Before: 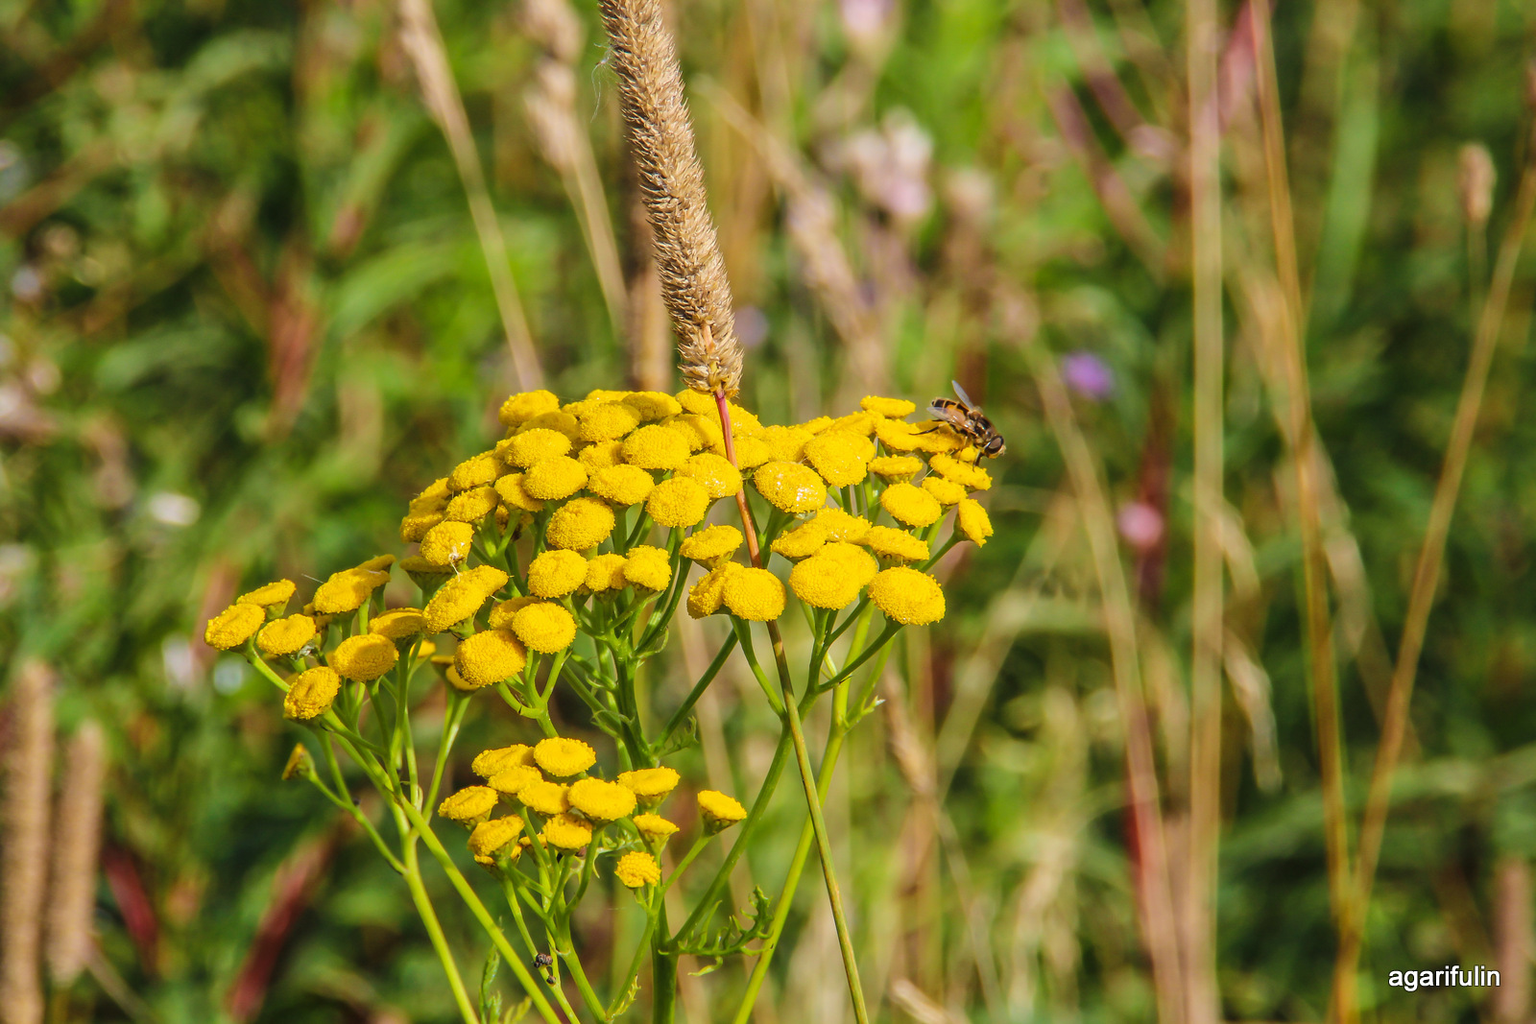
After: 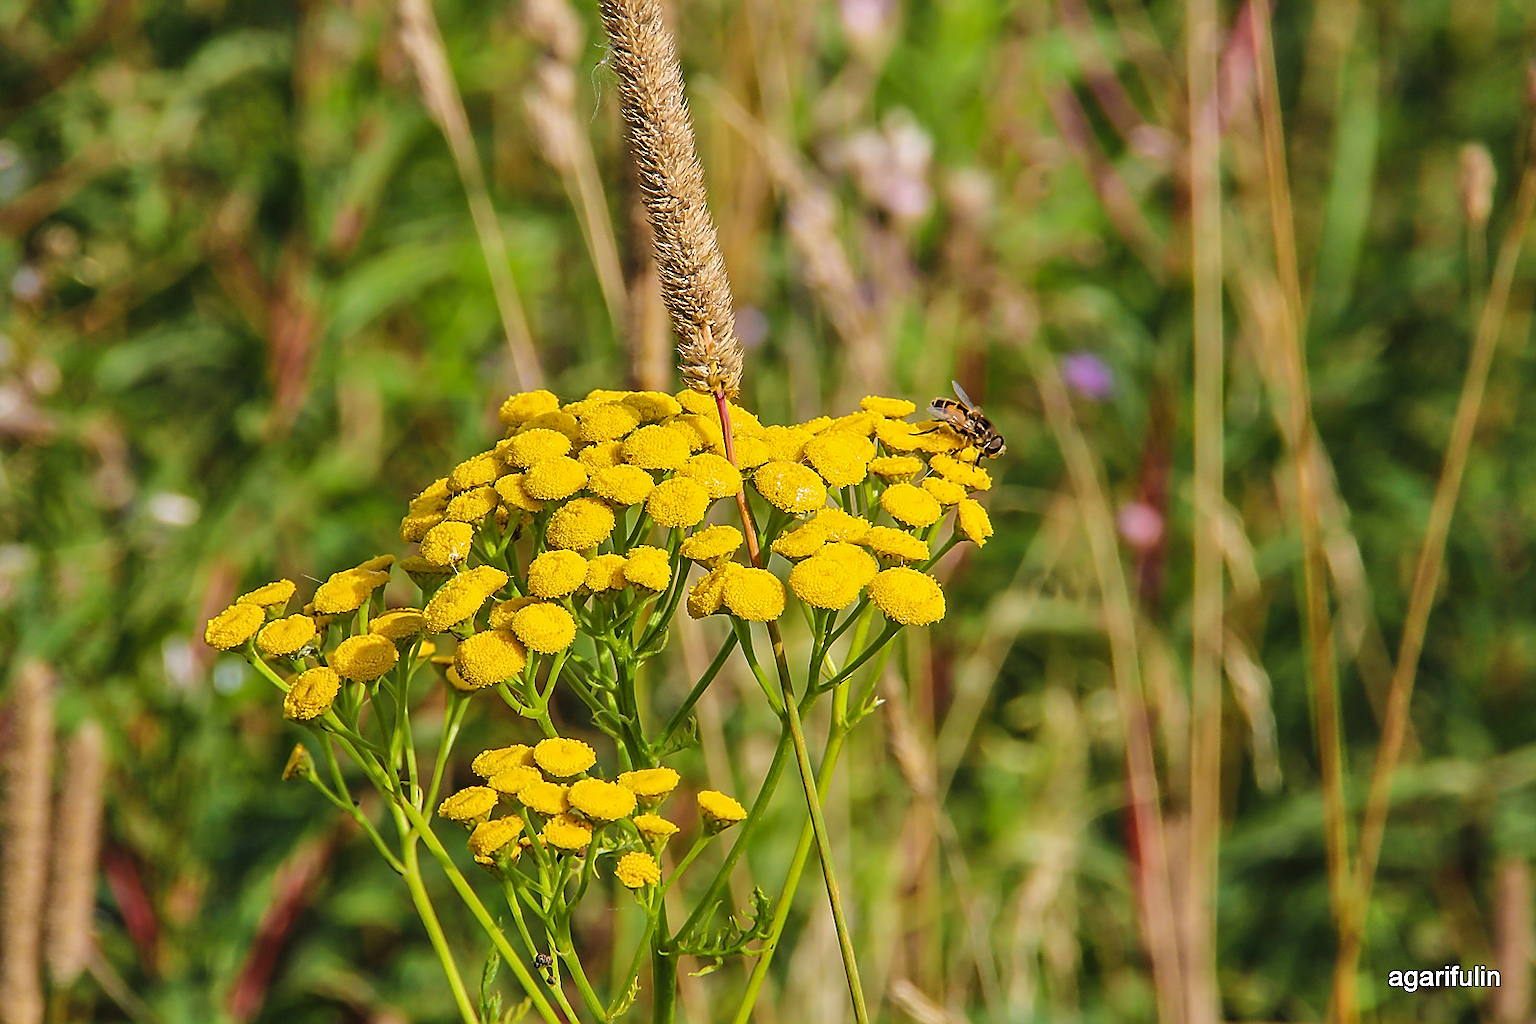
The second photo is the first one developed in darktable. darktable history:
shadows and highlights: soften with gaussian
sharpen: radius 1.4, amount 1.25, threshold 0.7
